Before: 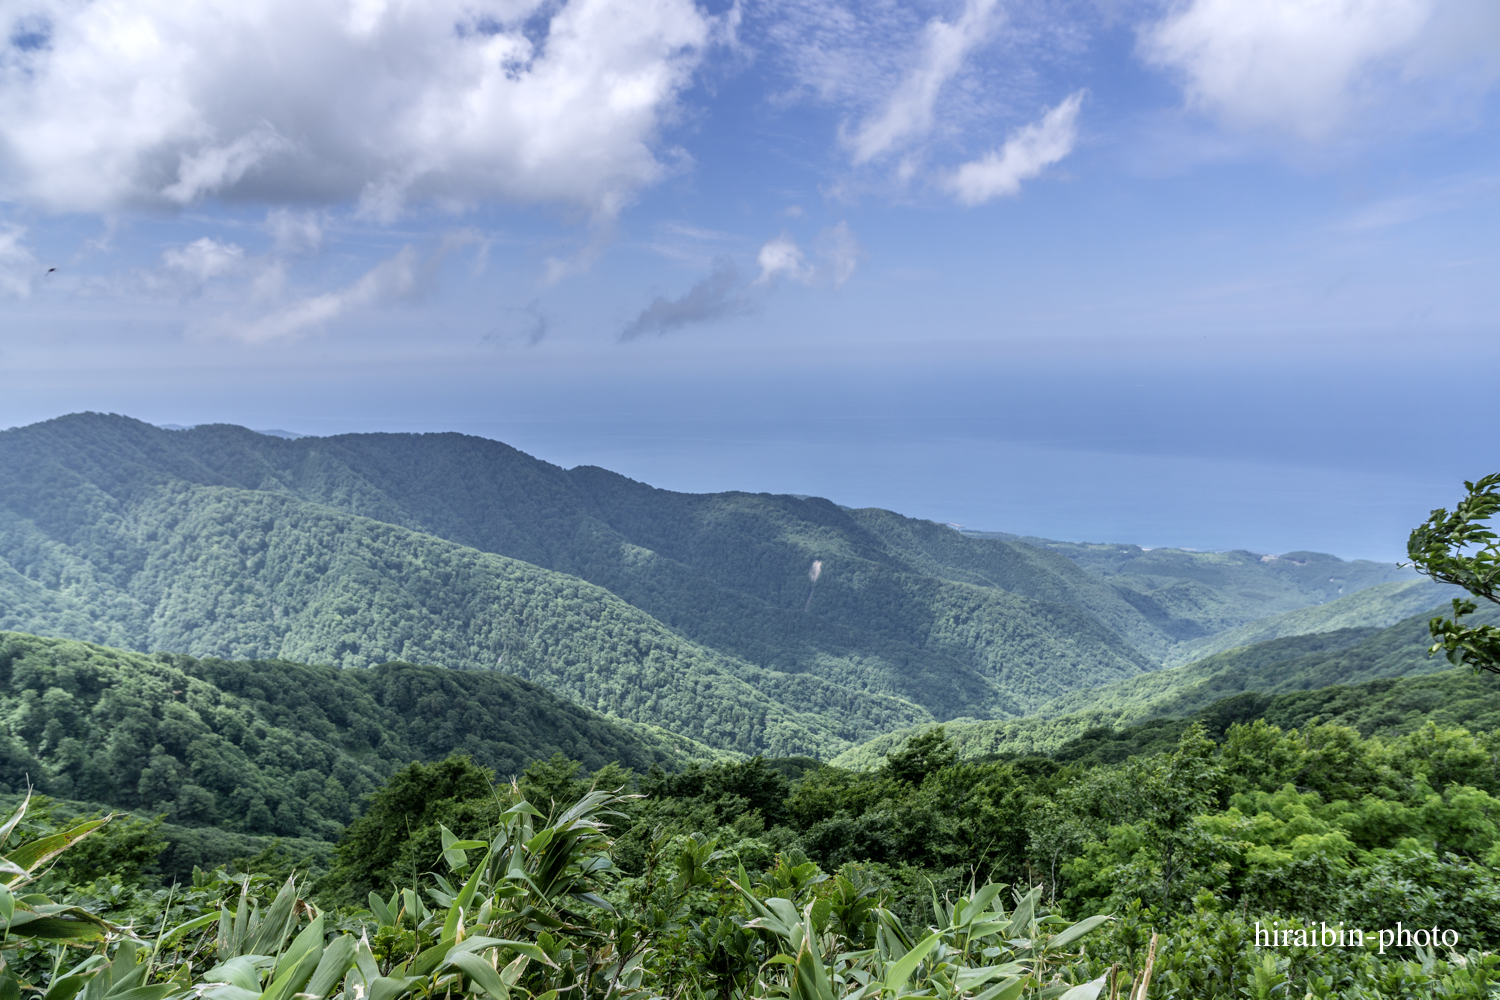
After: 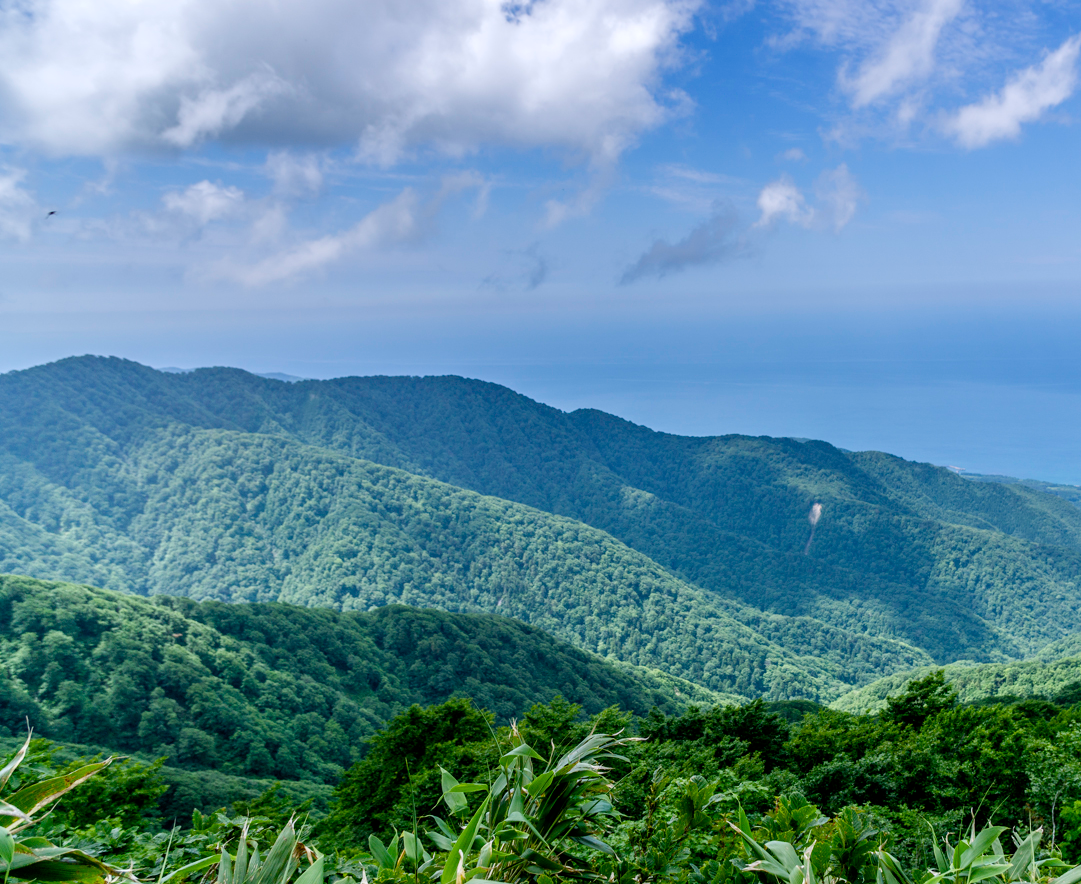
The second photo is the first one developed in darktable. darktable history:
crop: top 5.787%, right 27.901%, bottom 5.763%
color balance rgb: perceptual saturation grading › global saturation 23.668%, perceptual saturation grading › highlights -24.41%, perceptual saturation grading › mid-tones 24.358%, perceptual saturation grading › shadows 39.219%
